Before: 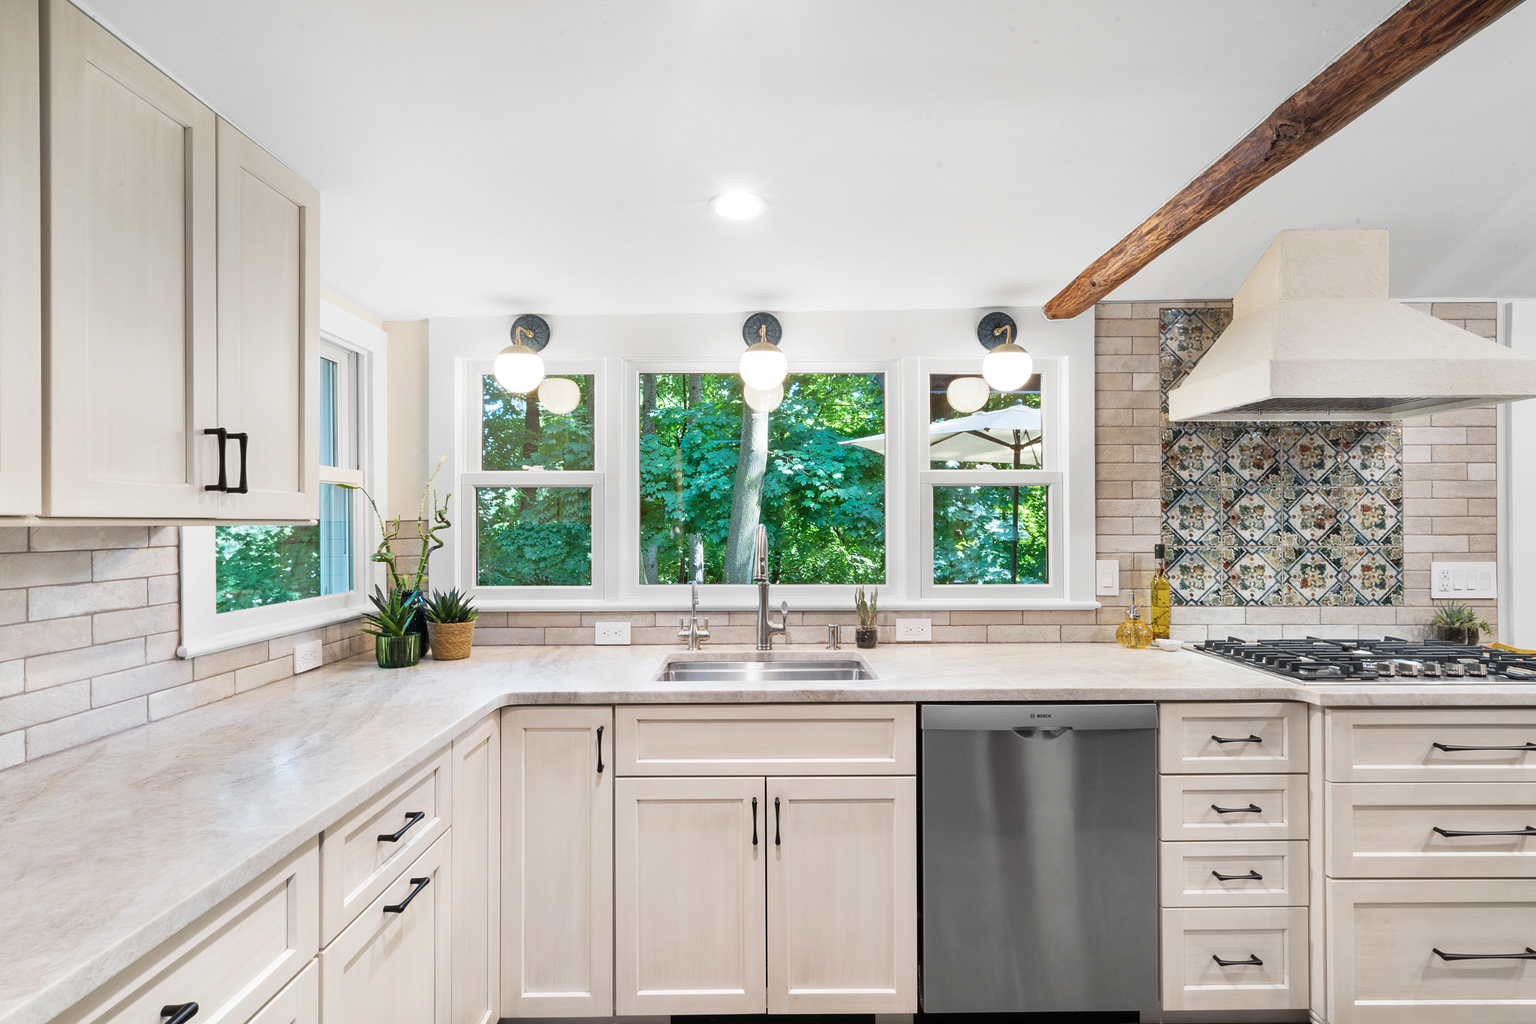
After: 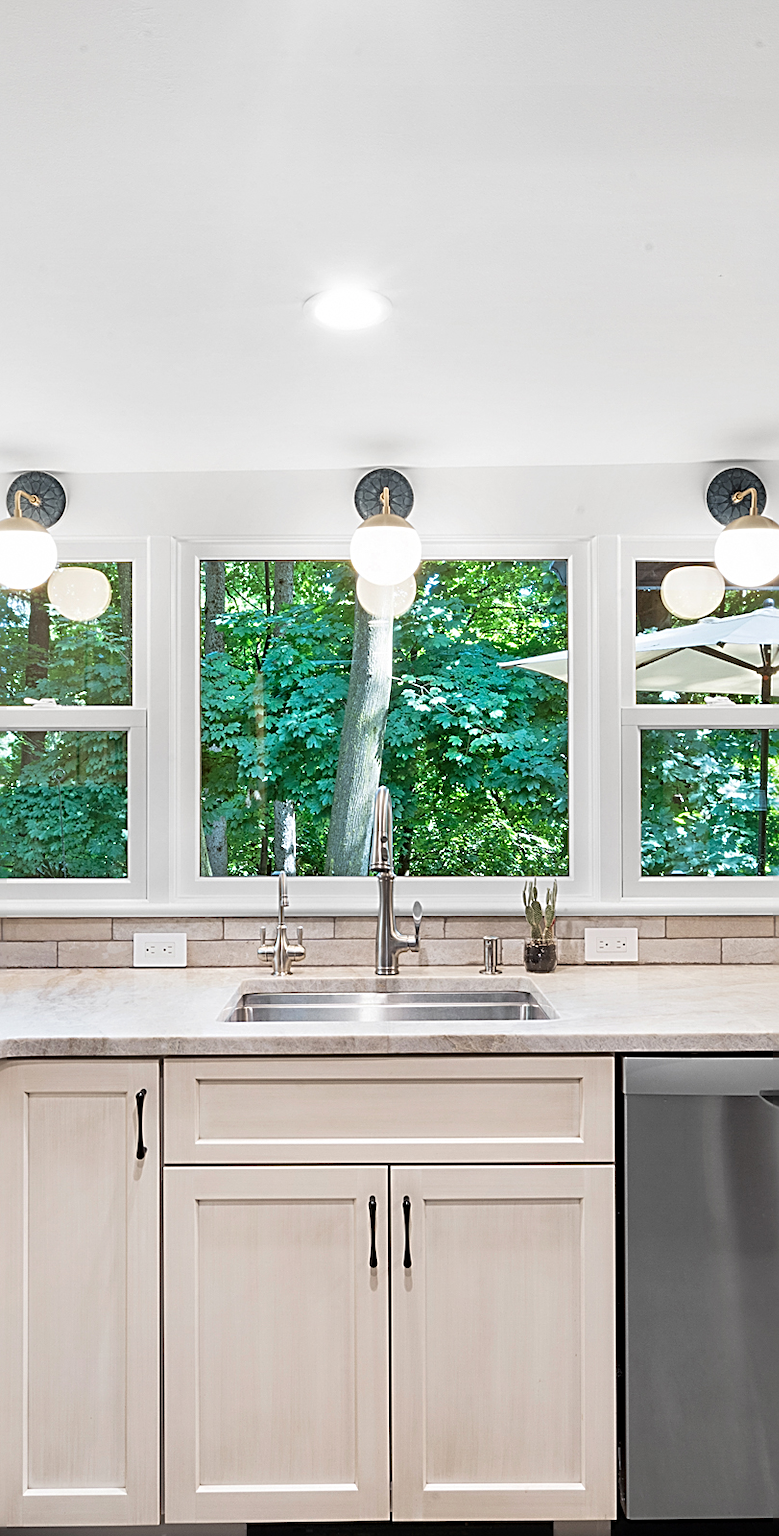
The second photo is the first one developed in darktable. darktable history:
crop: left 32.994%, right 33.147%
sharpen: radius 2.597, amount 0.689
